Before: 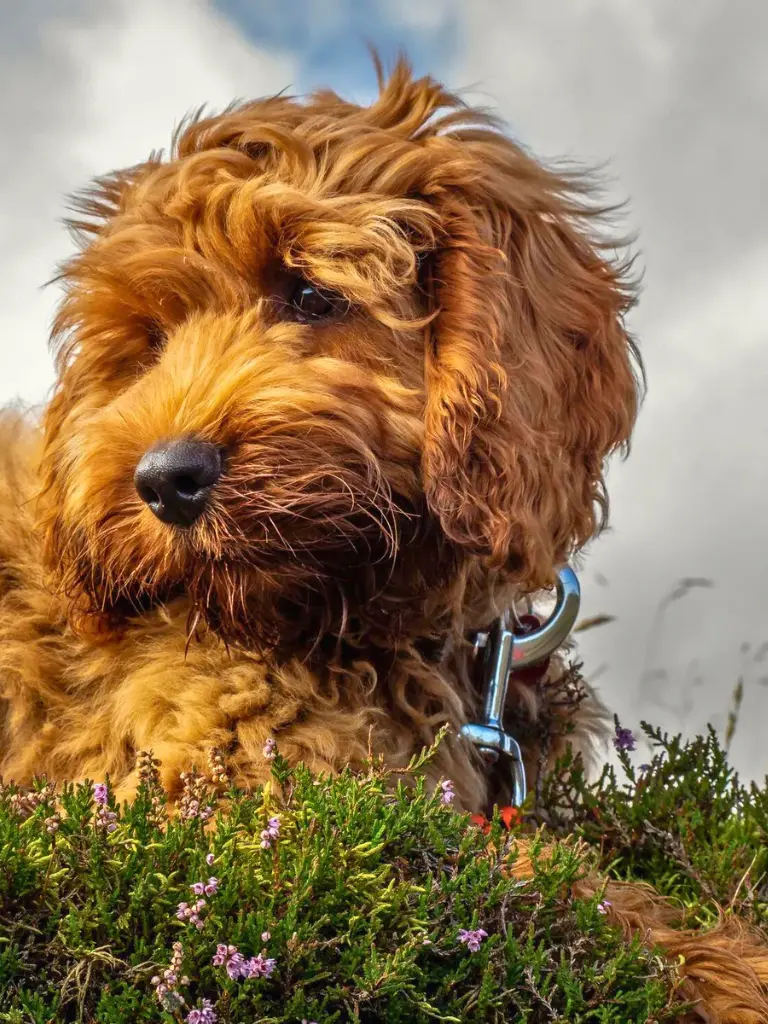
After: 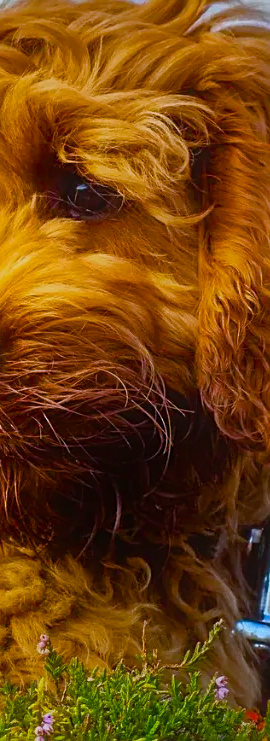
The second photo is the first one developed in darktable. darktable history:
white balance: red 0.954, blue 1.079
crop and rotate: left 29.476%, top 10.214%, right 35.32%, bottom 17.333%
sharpen: on, module defaults
exposure: exposure -0.242 EV, compensate highlight preservation false
color balance rgb: perceptual saturation grading › global saturation 35%, perceptual saturation grading › highlights -25%, perceptual saturation grading › shadows 50%
contrast equalizer: octaves 7, y [[0.6 ×6], [0.55 ×6], [0 ×6], [0 ×6], [0 ×6]], mix -1
color balance: contrast 10%
tone equalizer: on, module defaults
